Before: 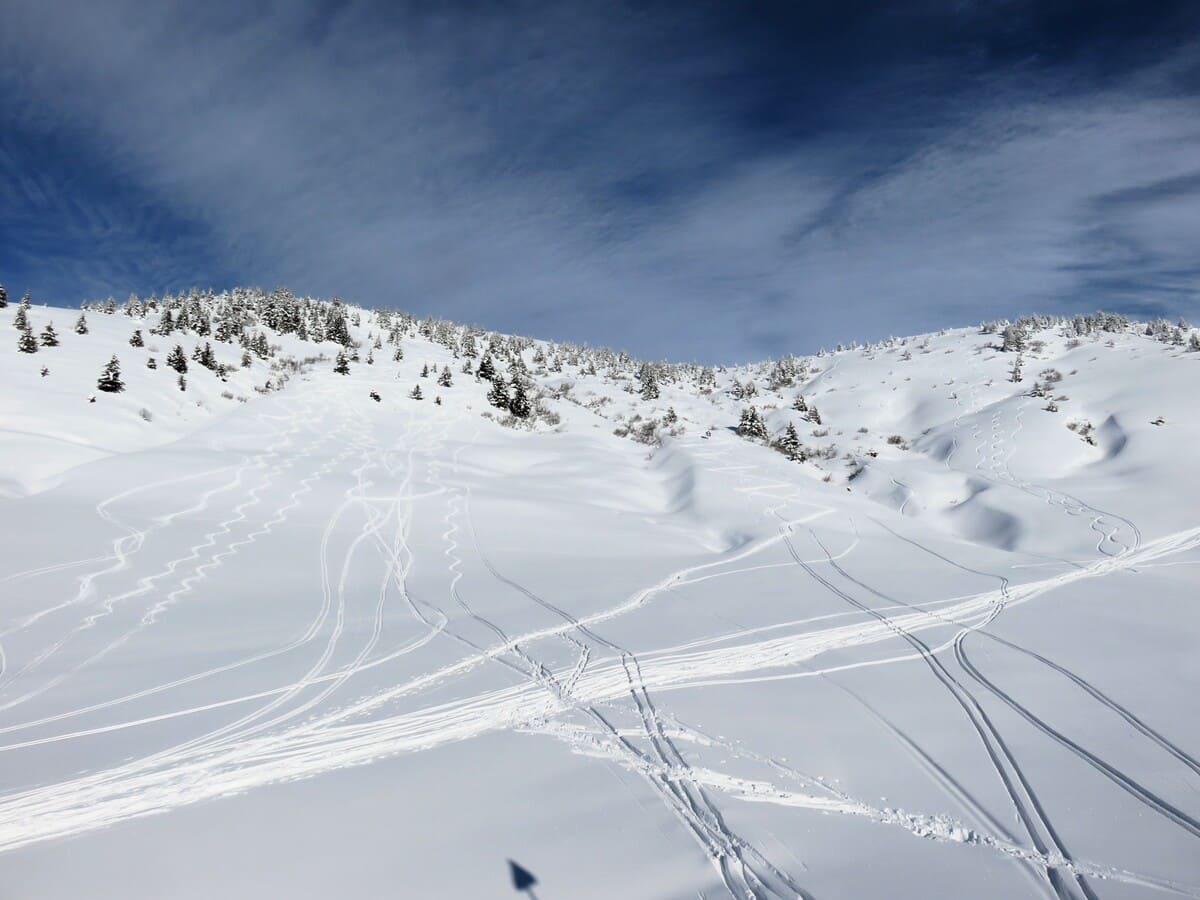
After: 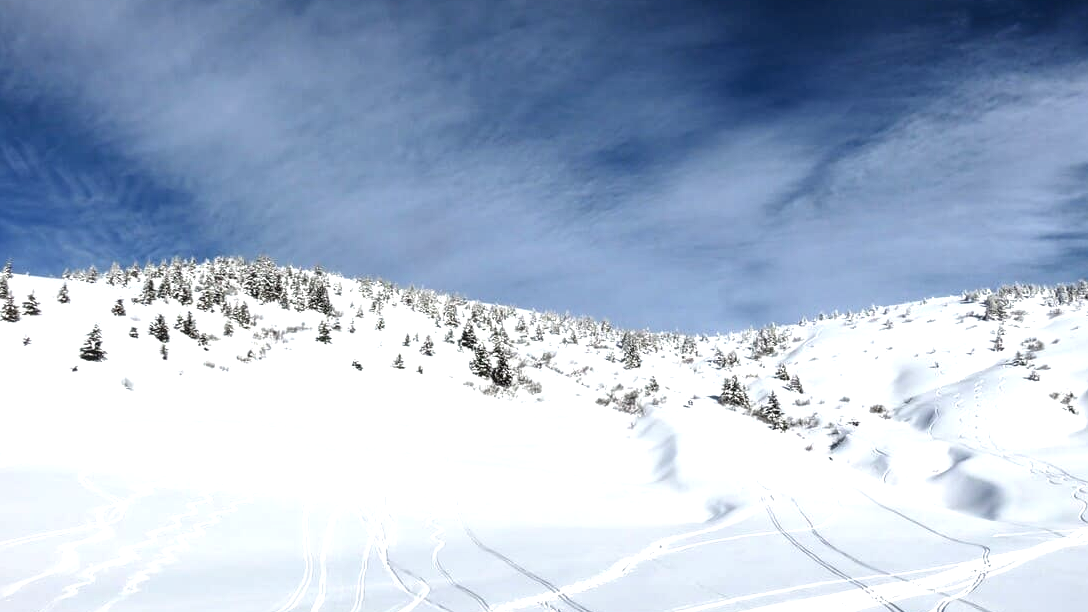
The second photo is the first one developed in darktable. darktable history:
exposure: black level correction 0, exposure 0.7 EV, compensate exposure bias true, compensate highlight preservation false
crop: left 1.509%, top 3.452%, right 7.696%, bottom 28.452%
local contrast: detail 130%
color balance rgb: on, module defaults
